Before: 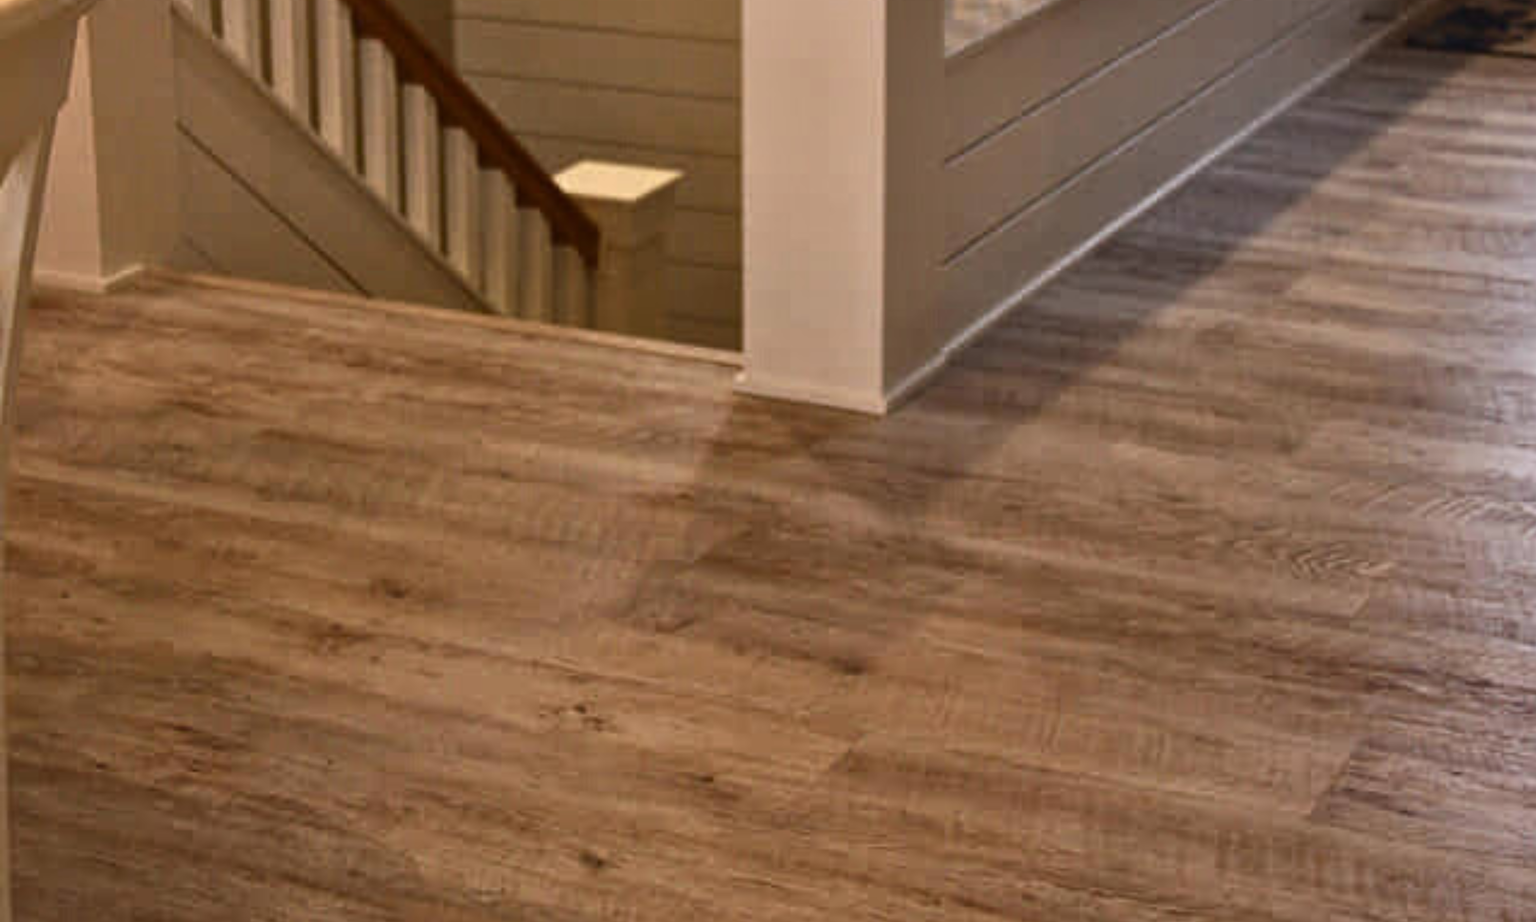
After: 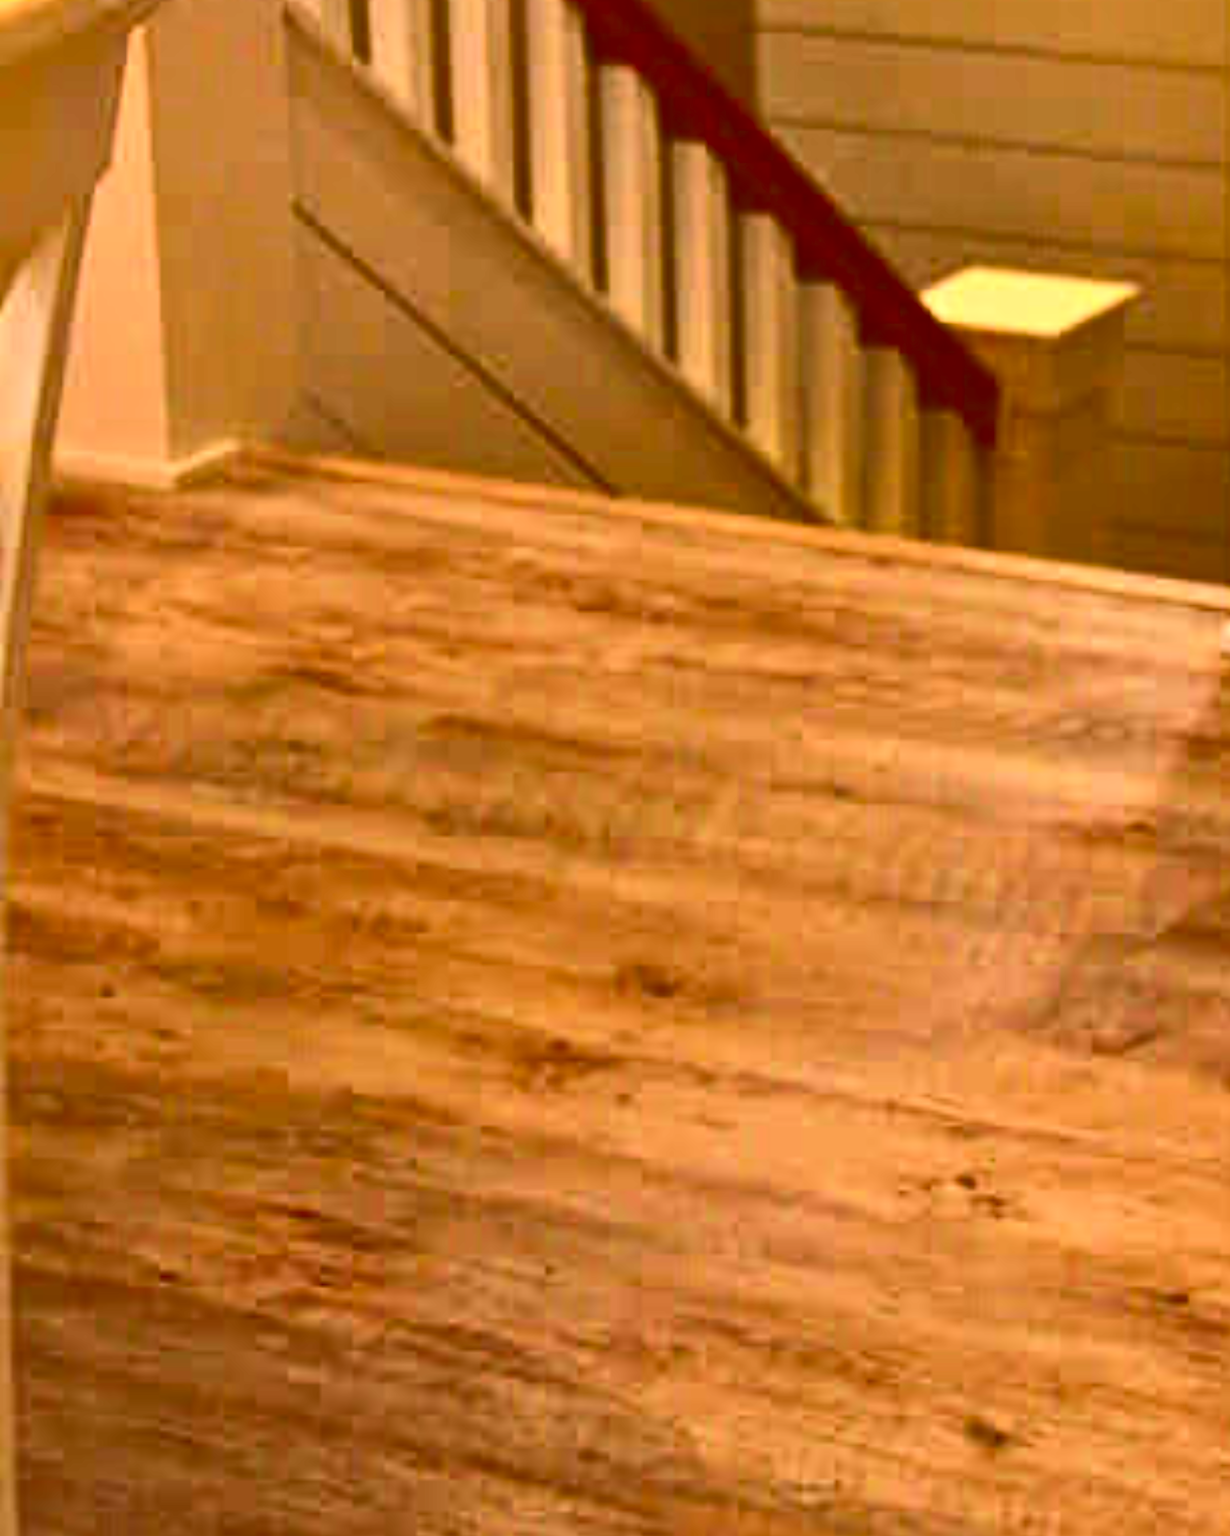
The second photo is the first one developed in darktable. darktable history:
levels: white 99.91%, levels [0, 0.492, 0.984]
exposure: black level correction -0.005, exposure 0.628 EV, compensate highlight preservation false
crop and rotate: left 0.054%, top 0%, right 51.88%
color correction: highlights b* 0.05, saturation 0.979
tone curve: curves: ch0 [(0, 0) (0.003, 0.023) (0.011, 0.033) (0.025, 0.057) (0.044, 0.099) (0.069, 0.132) (0.1, 0.155) (0.136, 0.179) (0.177, 0.213) (0.224, 0.255) (0.277, 0.299) (0.335, 0.347) (0.399, 0.407) (0.468, 0.473) (0.543, 0.546) (0.623, 0.619) (0.709, 0.698) (0.801, 0.775) (0.898, 0.871) (1, 1)], color space Lab, linked channels, preserve colors none
contrast brightness saturation: contrast 0.265, brightness 0.021, saturation 0.855
